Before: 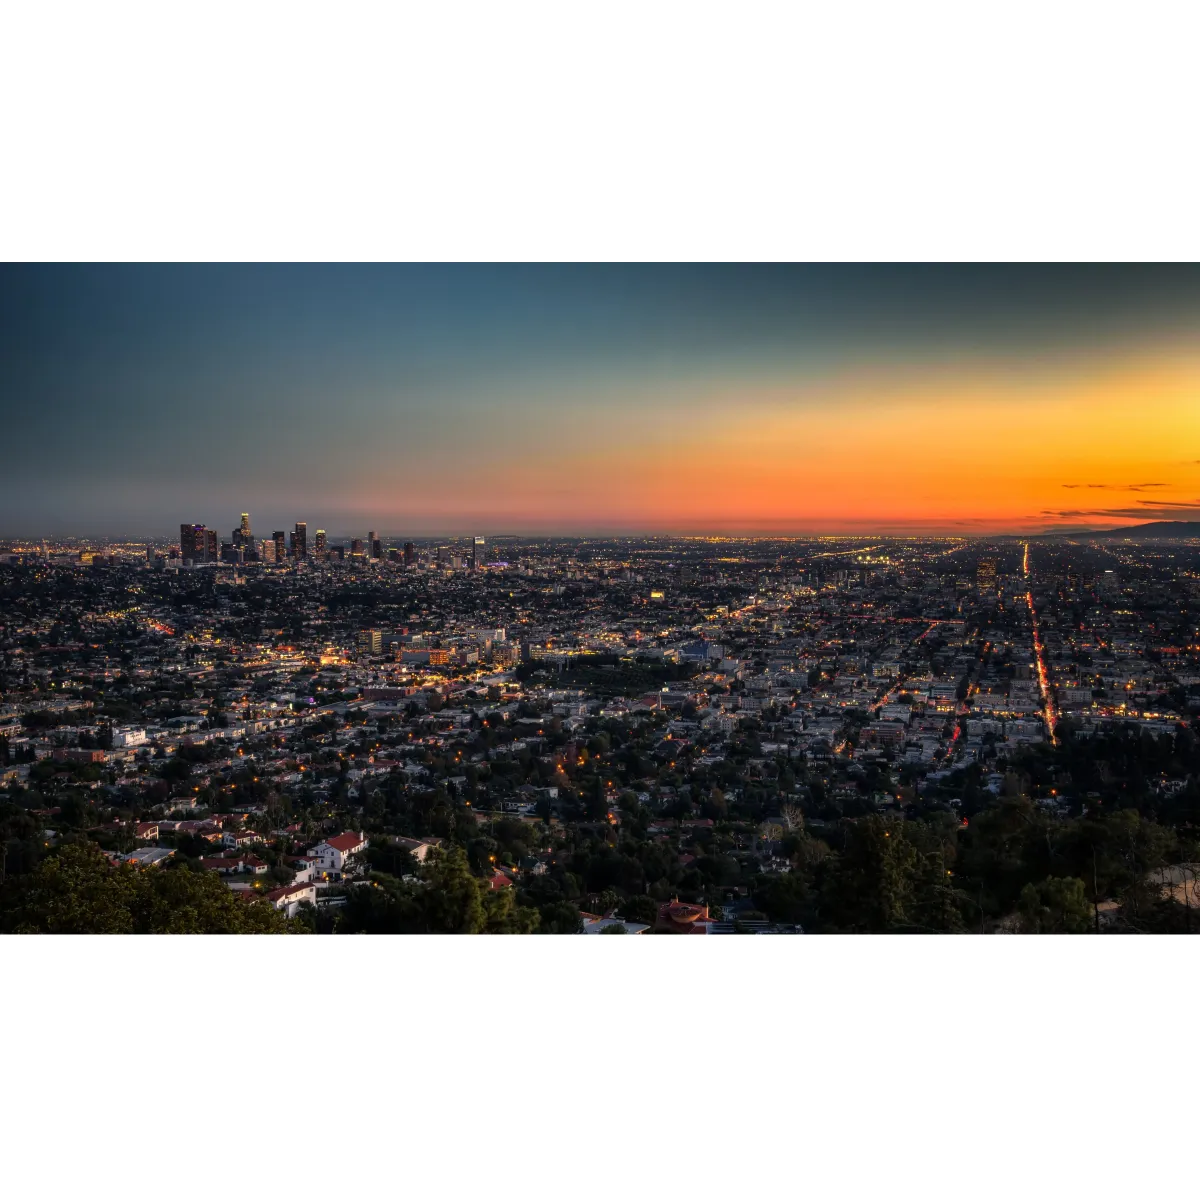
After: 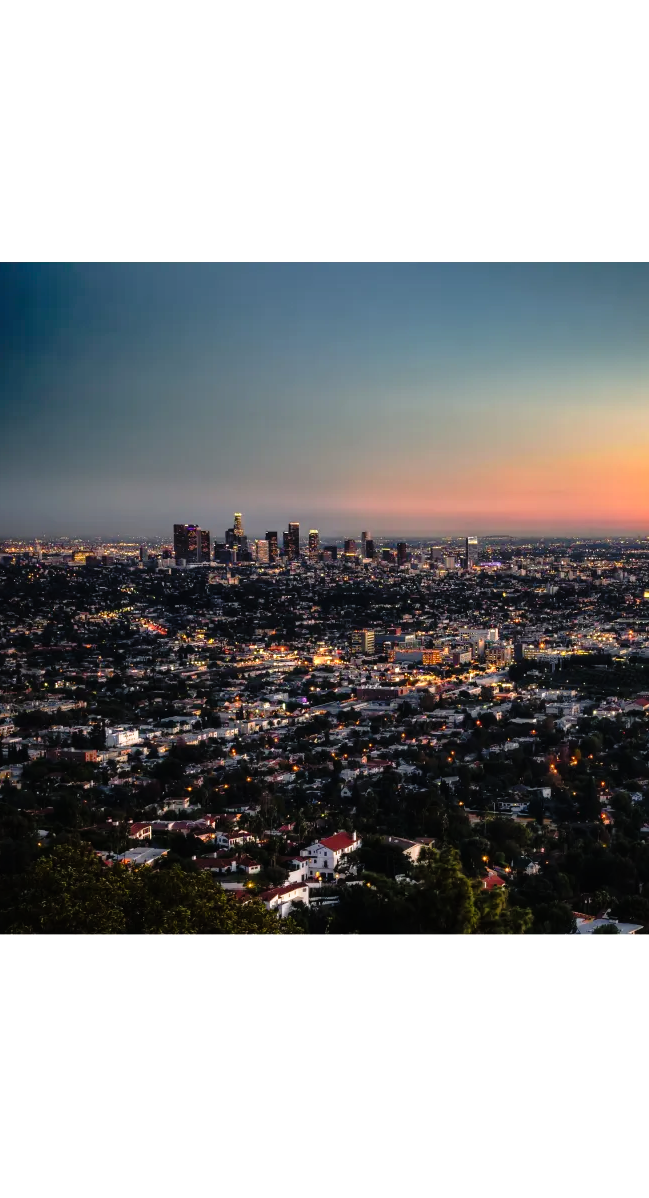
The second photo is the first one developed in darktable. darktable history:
crop: left 0.655%, right 45.207%, bottom 0.088%
tone equalizer: -8 EV -0.456 EV, -7 EV -0.364 EV, -6 EV -0.369 EV, -5 EV -0.214 EV, -3 EV 0.216 EV, -2 EV 0.35 EV, -1 EV 0.368 EV, +0 EV 0.414 EV
tone curve: curves: ch0 [(0, 0.009) (0.105, 0.08) (0.195, 0.18) (0.283, 0.316) (0.384, 0.434) (0.485, 0.531) (0.638, 0.69) (0.81, 0.872) (1, 0.977)]; ch1 [(0, 0) (0.161, 0.092) (0.35, 0.33) (0.379, 0.401) (0.456, 0.469) (0.498, 0.502) (0.52, 0.536) (0.586, 0.617) (0.635, 0.655) (1, 1)]; ch2 [(0, 0) (0.371, 0.362) (0.437, 0.437) (0.483, 0.484) (0.53, 0.515) (0.56, 0.571) (0.622, 0.606) (1, 1)], preserve colors none
haze removal: strength 0.297, distance 0.256, compatibility mode true, adaptive false
